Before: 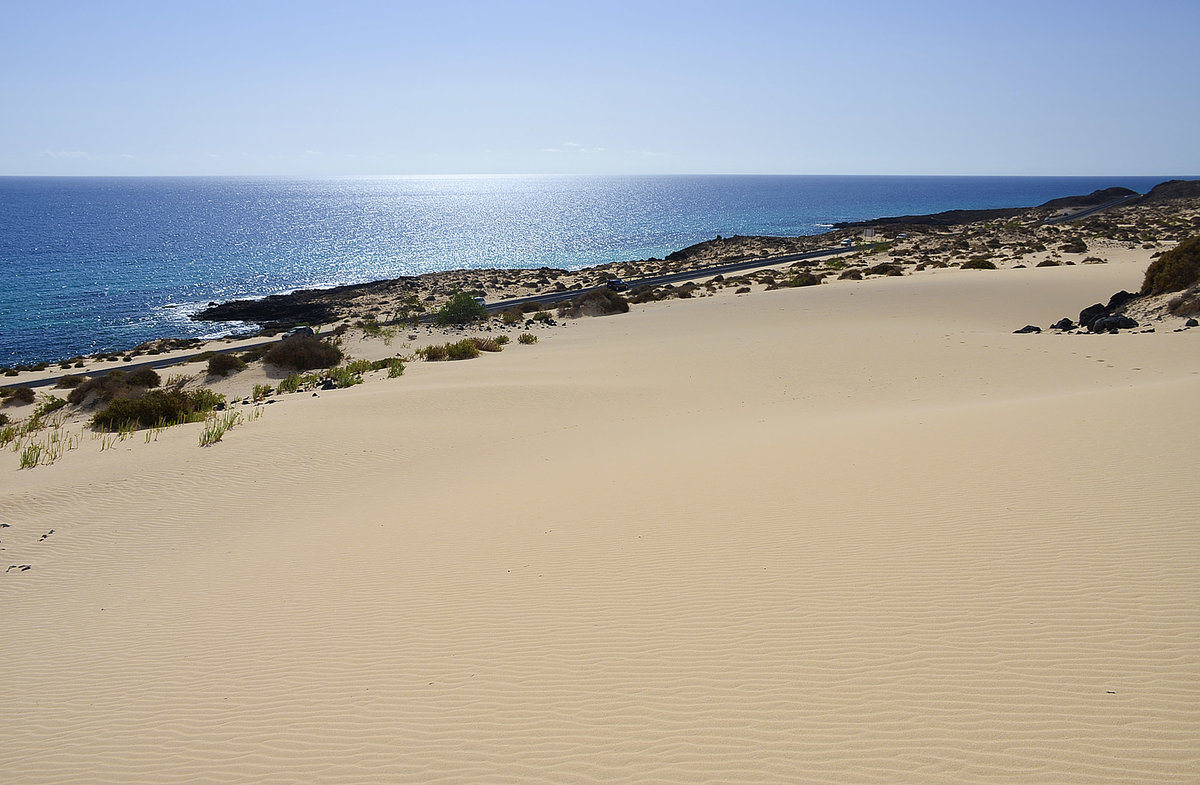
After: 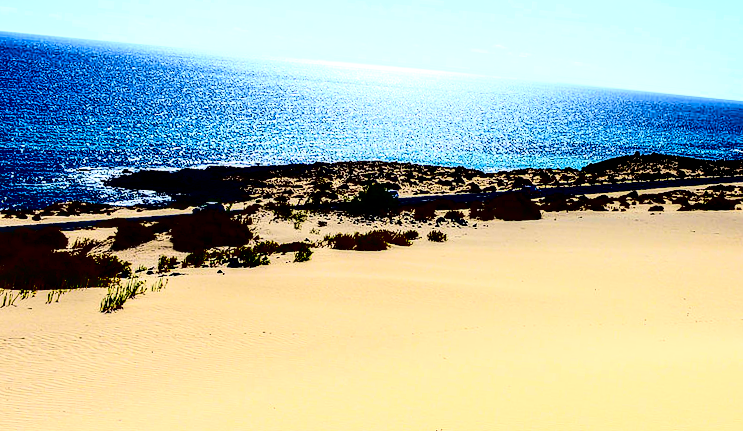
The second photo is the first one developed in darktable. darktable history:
local contrast: highlights 18%, detail 185%
crop and rotate: angle -5.49°, left 2.053%, top 6.956%, right 27.21%, bottom 30.263%
tone equalizer: -8 EV -0.787 EV, -7 EV -0.704 EV, -6 EV -0.596 EV, -5 EV -0.376 EV, -3 EV 0.384 EV, -2 EV 0.6 EV, -1 EV 0.677 EV, +0 EV 0.765 EV, edges refinement/feathering 500, mask exposure compensation -1.57 EV, preserve details no
contrast brightness saturation: contrast 0.785, brightness -0.987, saturation 0.999
